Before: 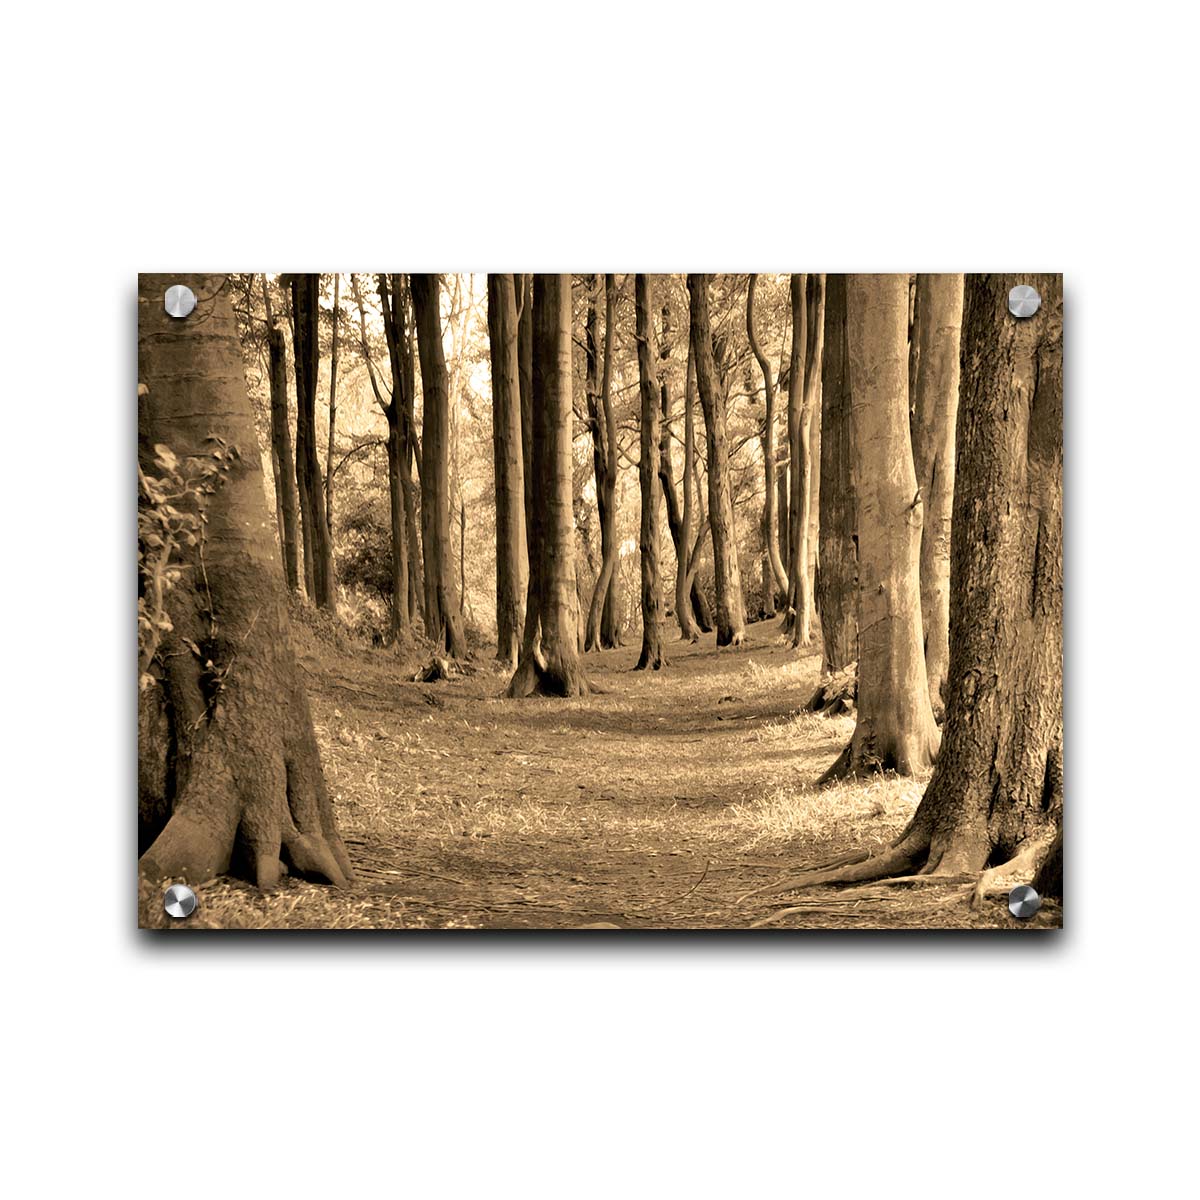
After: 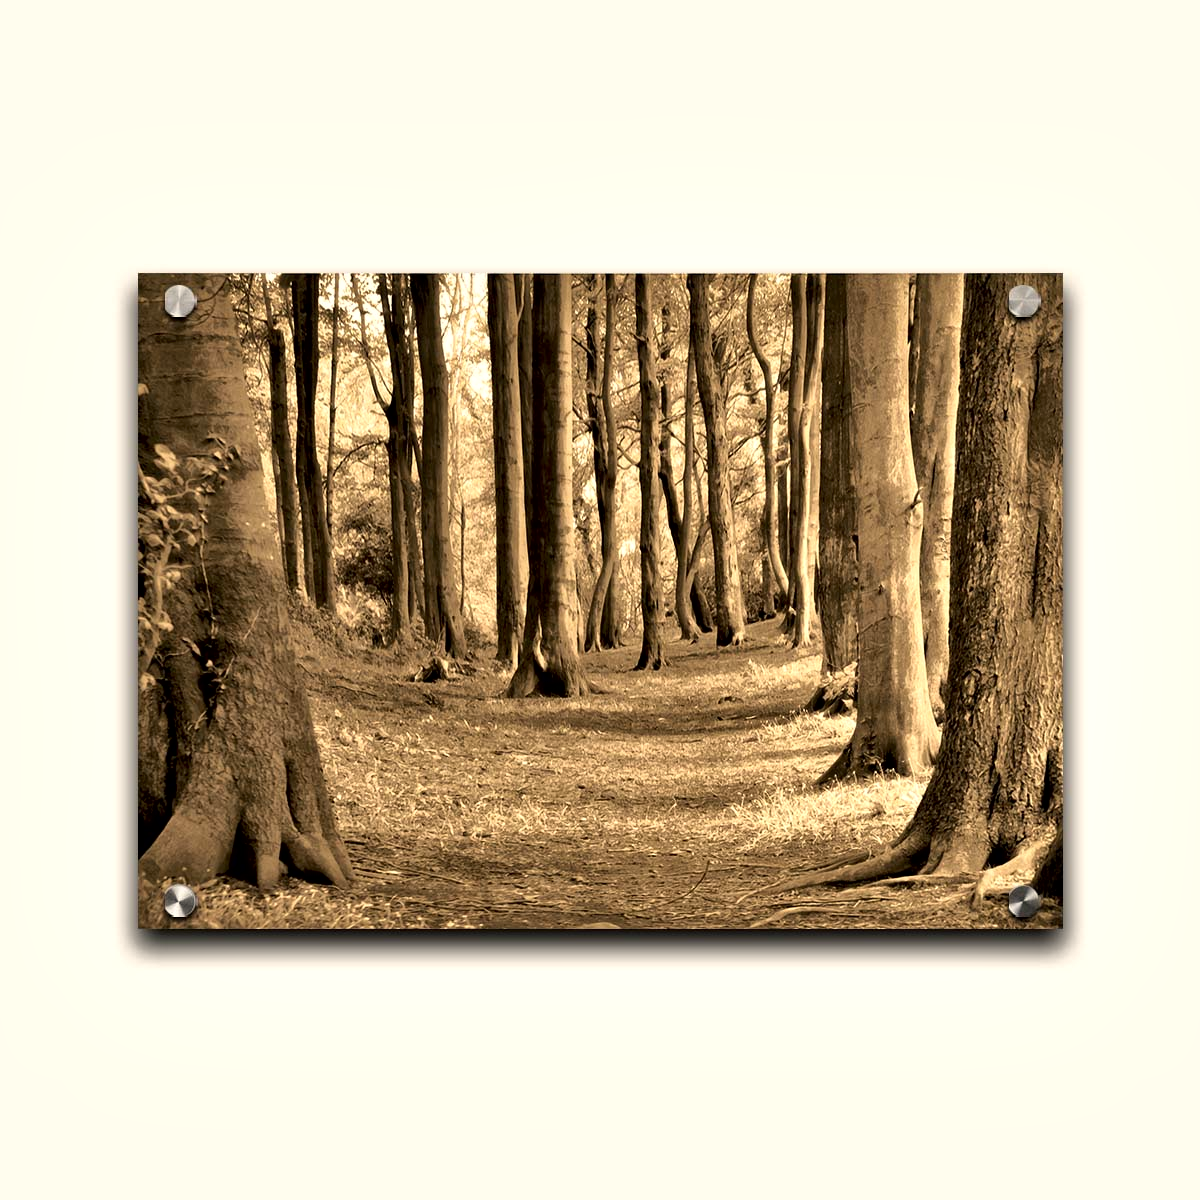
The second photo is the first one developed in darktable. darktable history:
local contrast: mode bilateral grid, contrast 25, coarseness 60, detail 151%, midtone range 0.2
color calibration: x 0.329, y 0.345, temperature 5633 K
